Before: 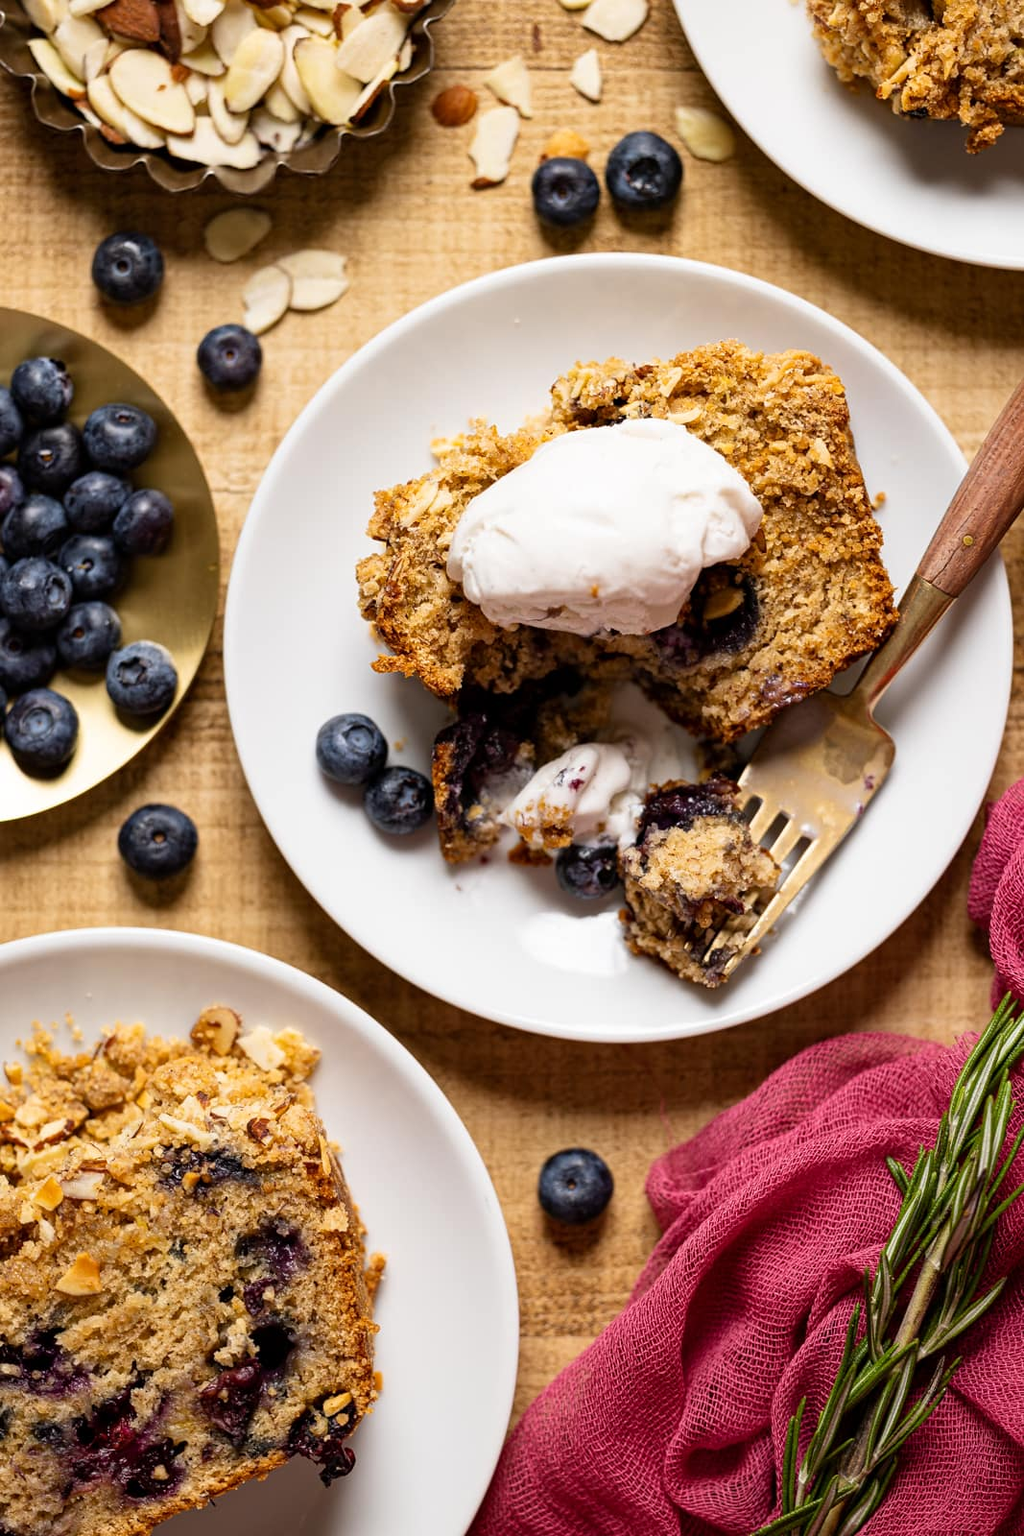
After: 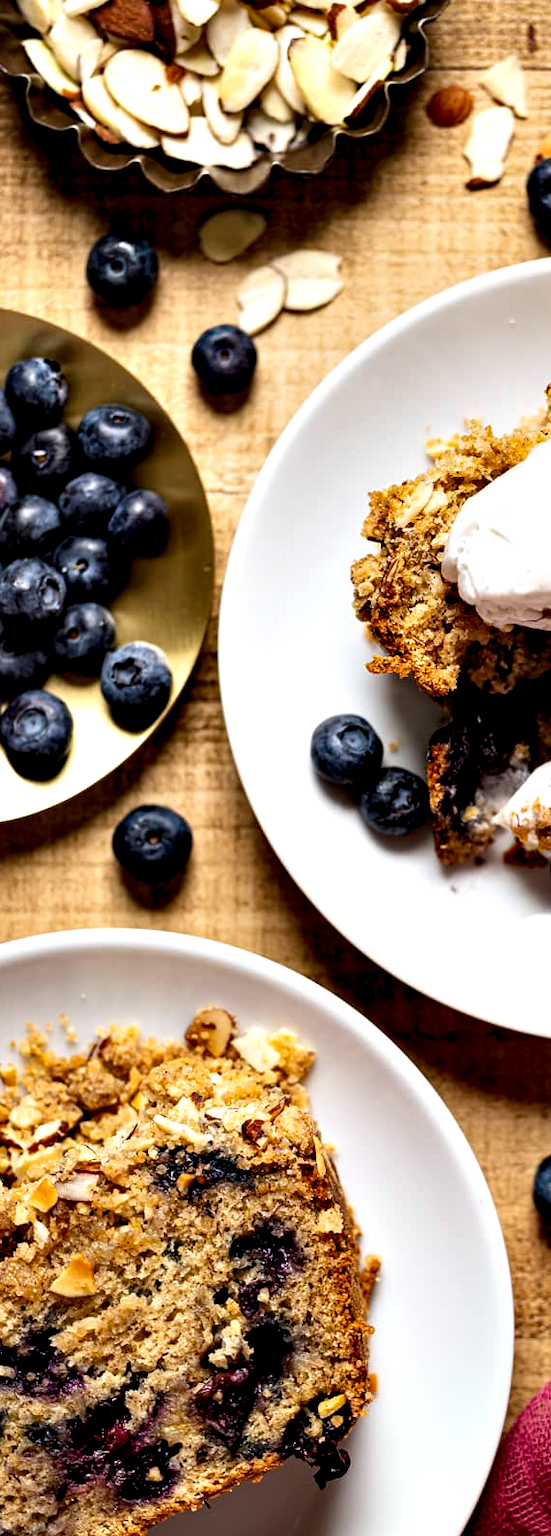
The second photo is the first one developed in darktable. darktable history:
crop: left 0.619%, right 45.536%, bottom 0.079%
contrast equalizer: y [[0.6 ×6], [0.55 ×6], [0 ×6], [0 ×6], [0 ×6]]
